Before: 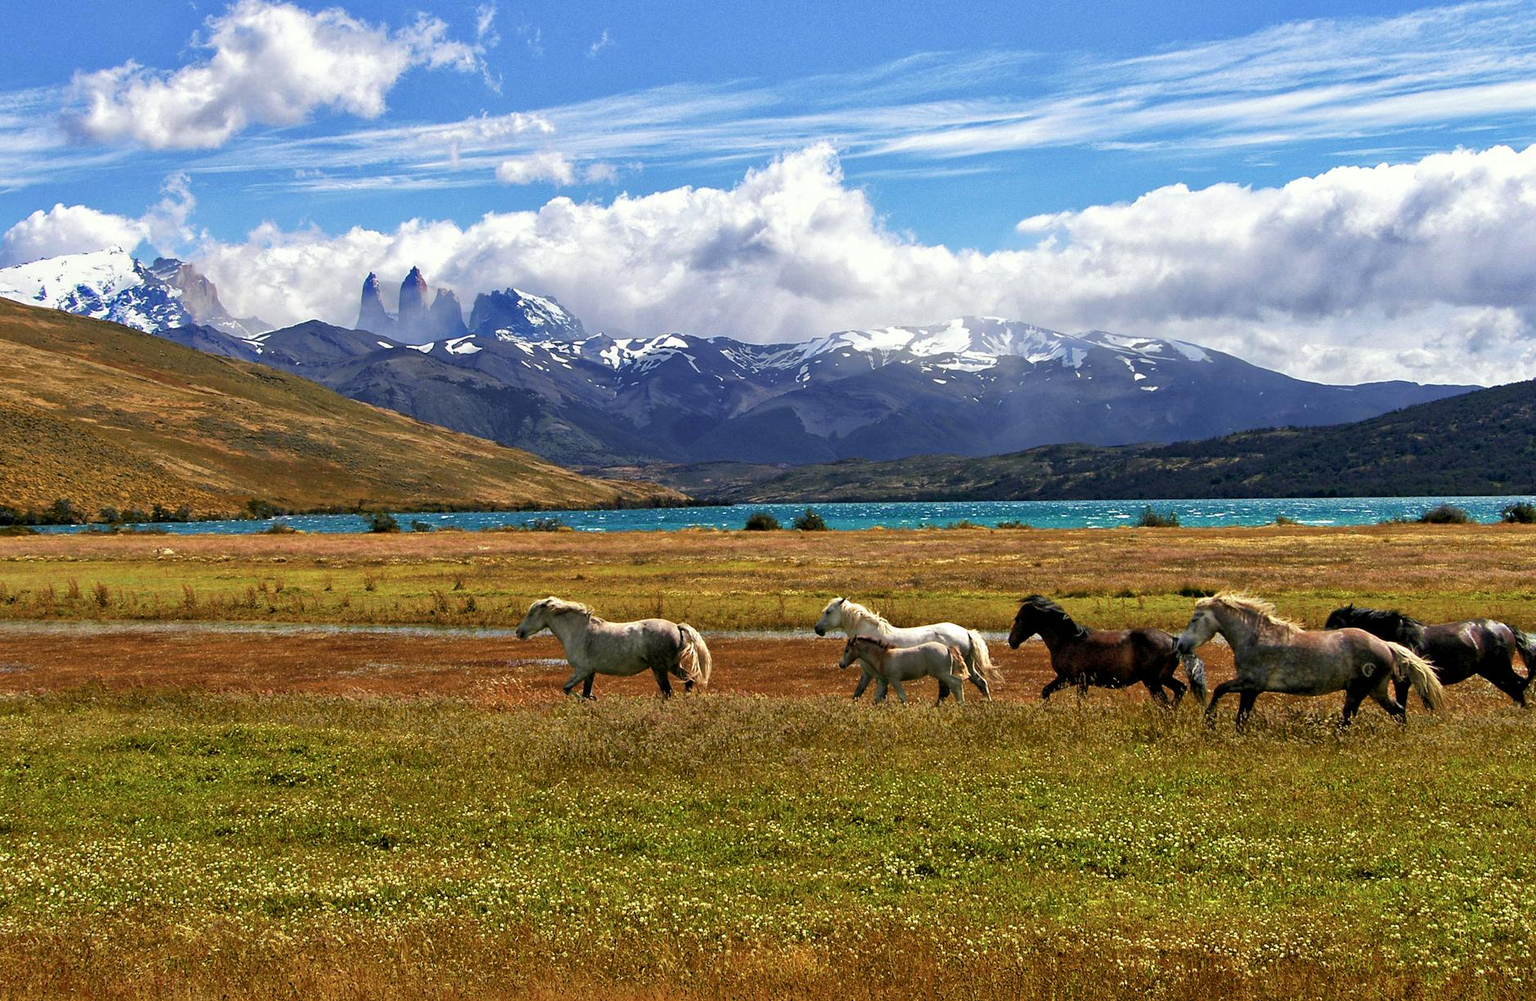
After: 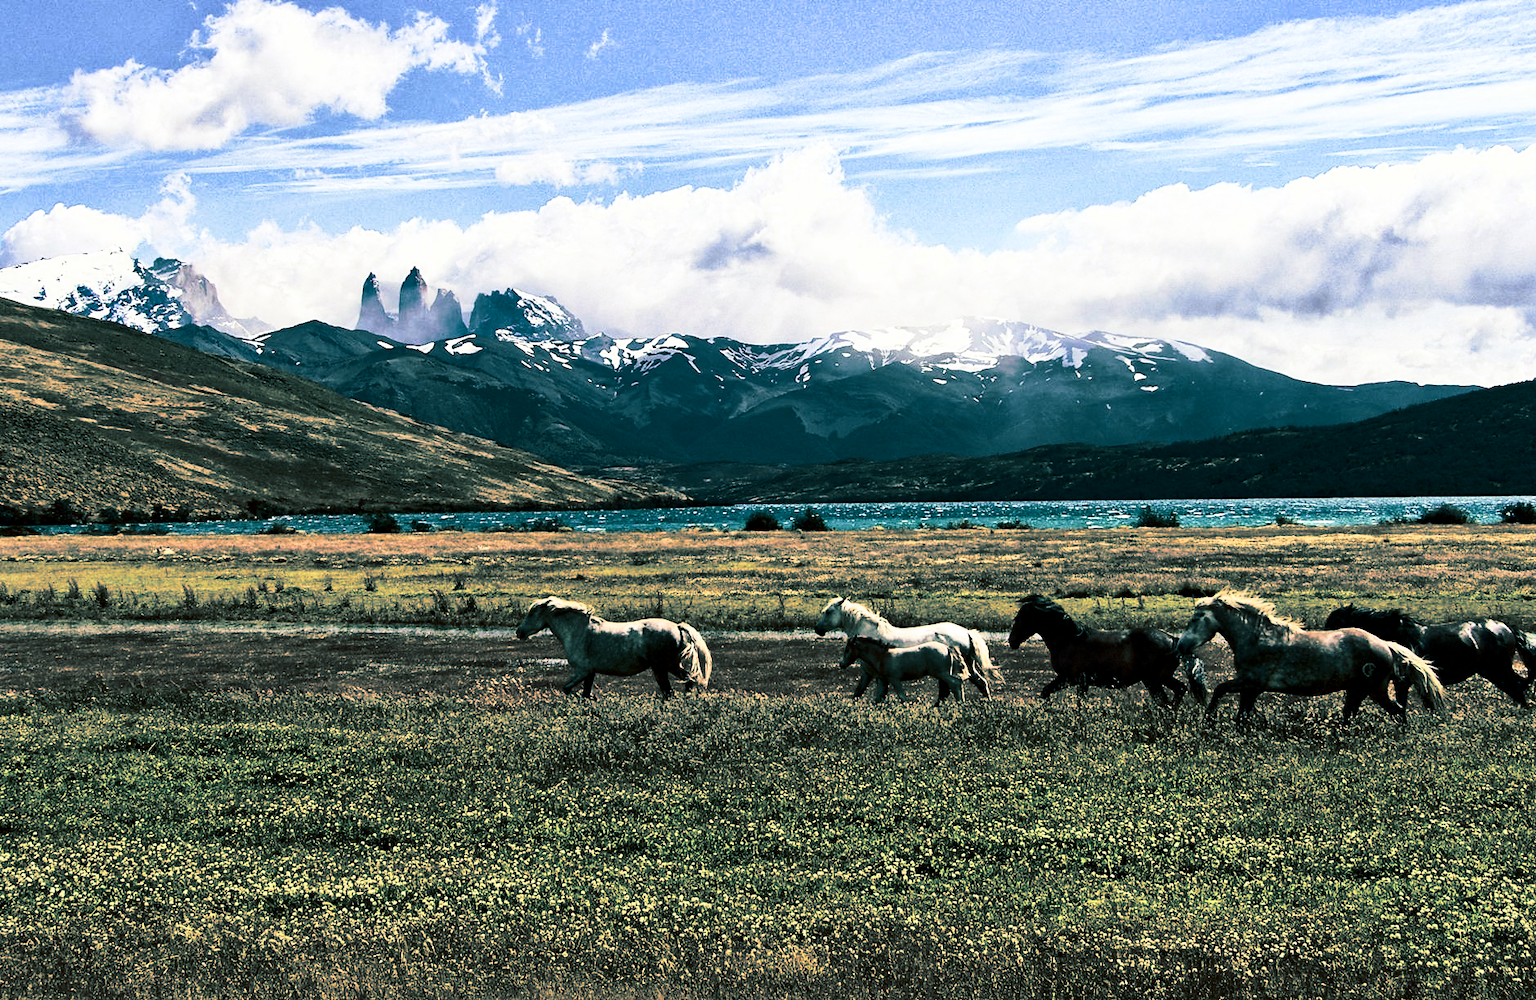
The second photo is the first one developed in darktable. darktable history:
contrast brightness saturation: contrast 0.5, saturation -0.1
split-toning: shadows › hue 186.43°, highlights › hue 49.29°, compress 30.29%
